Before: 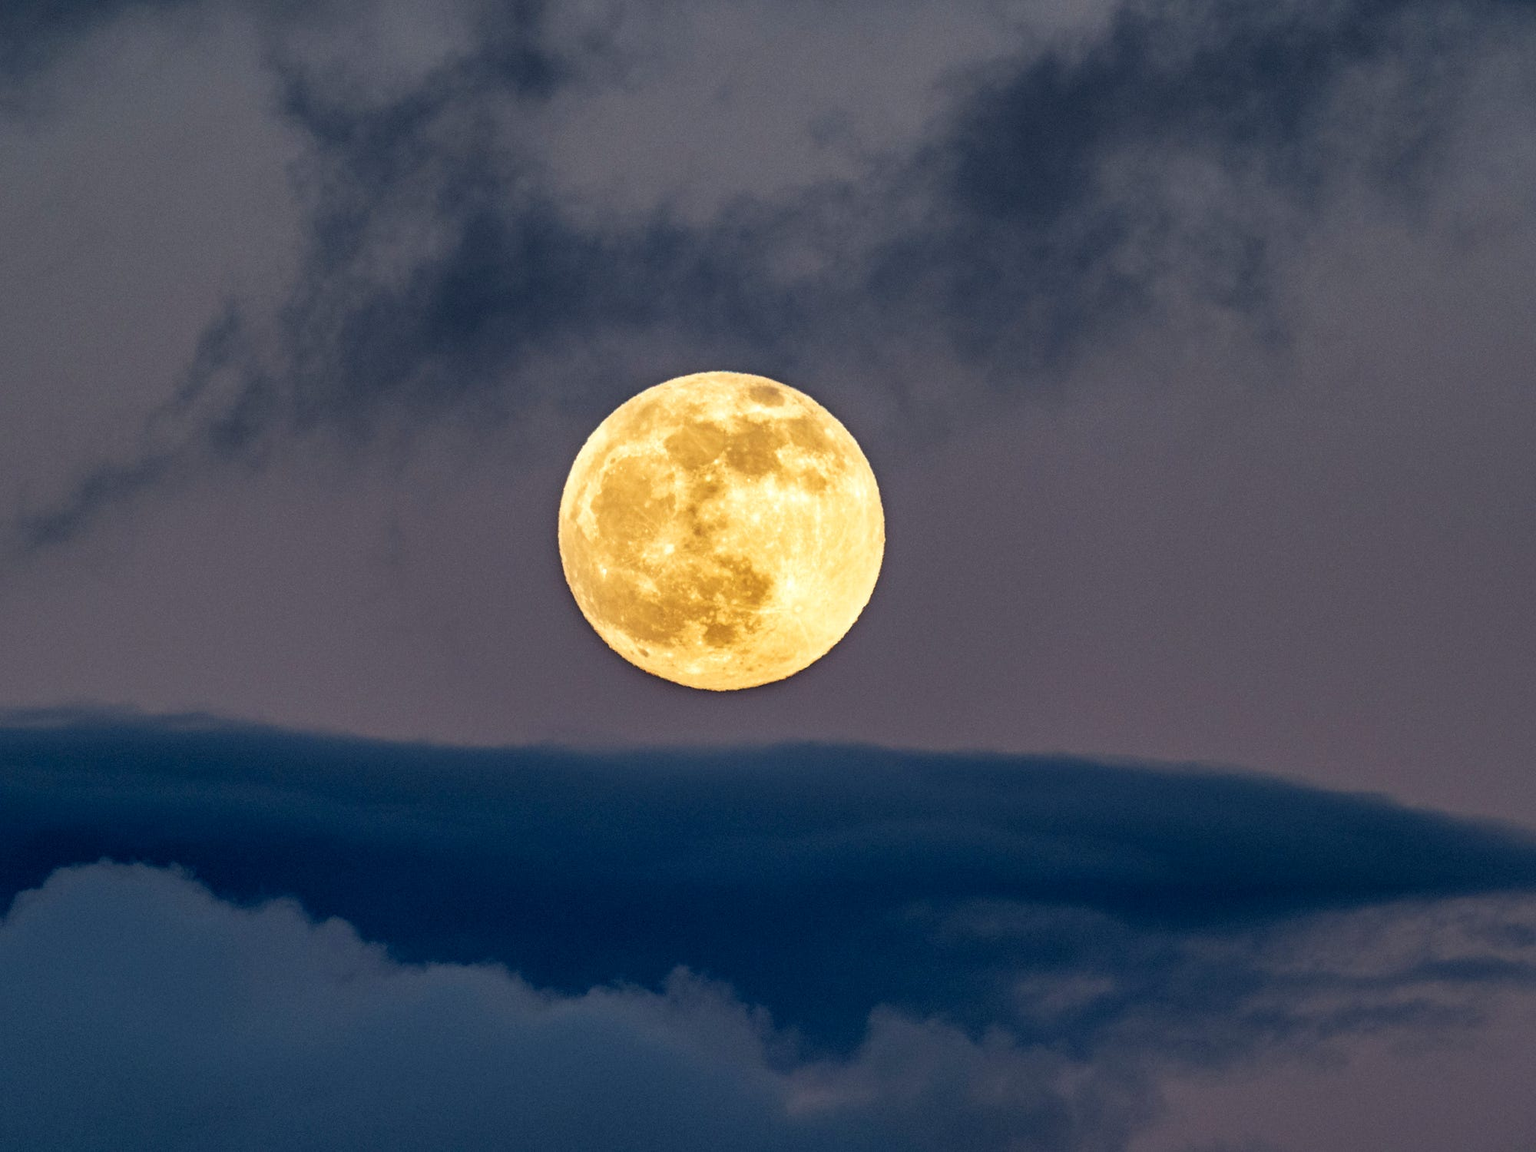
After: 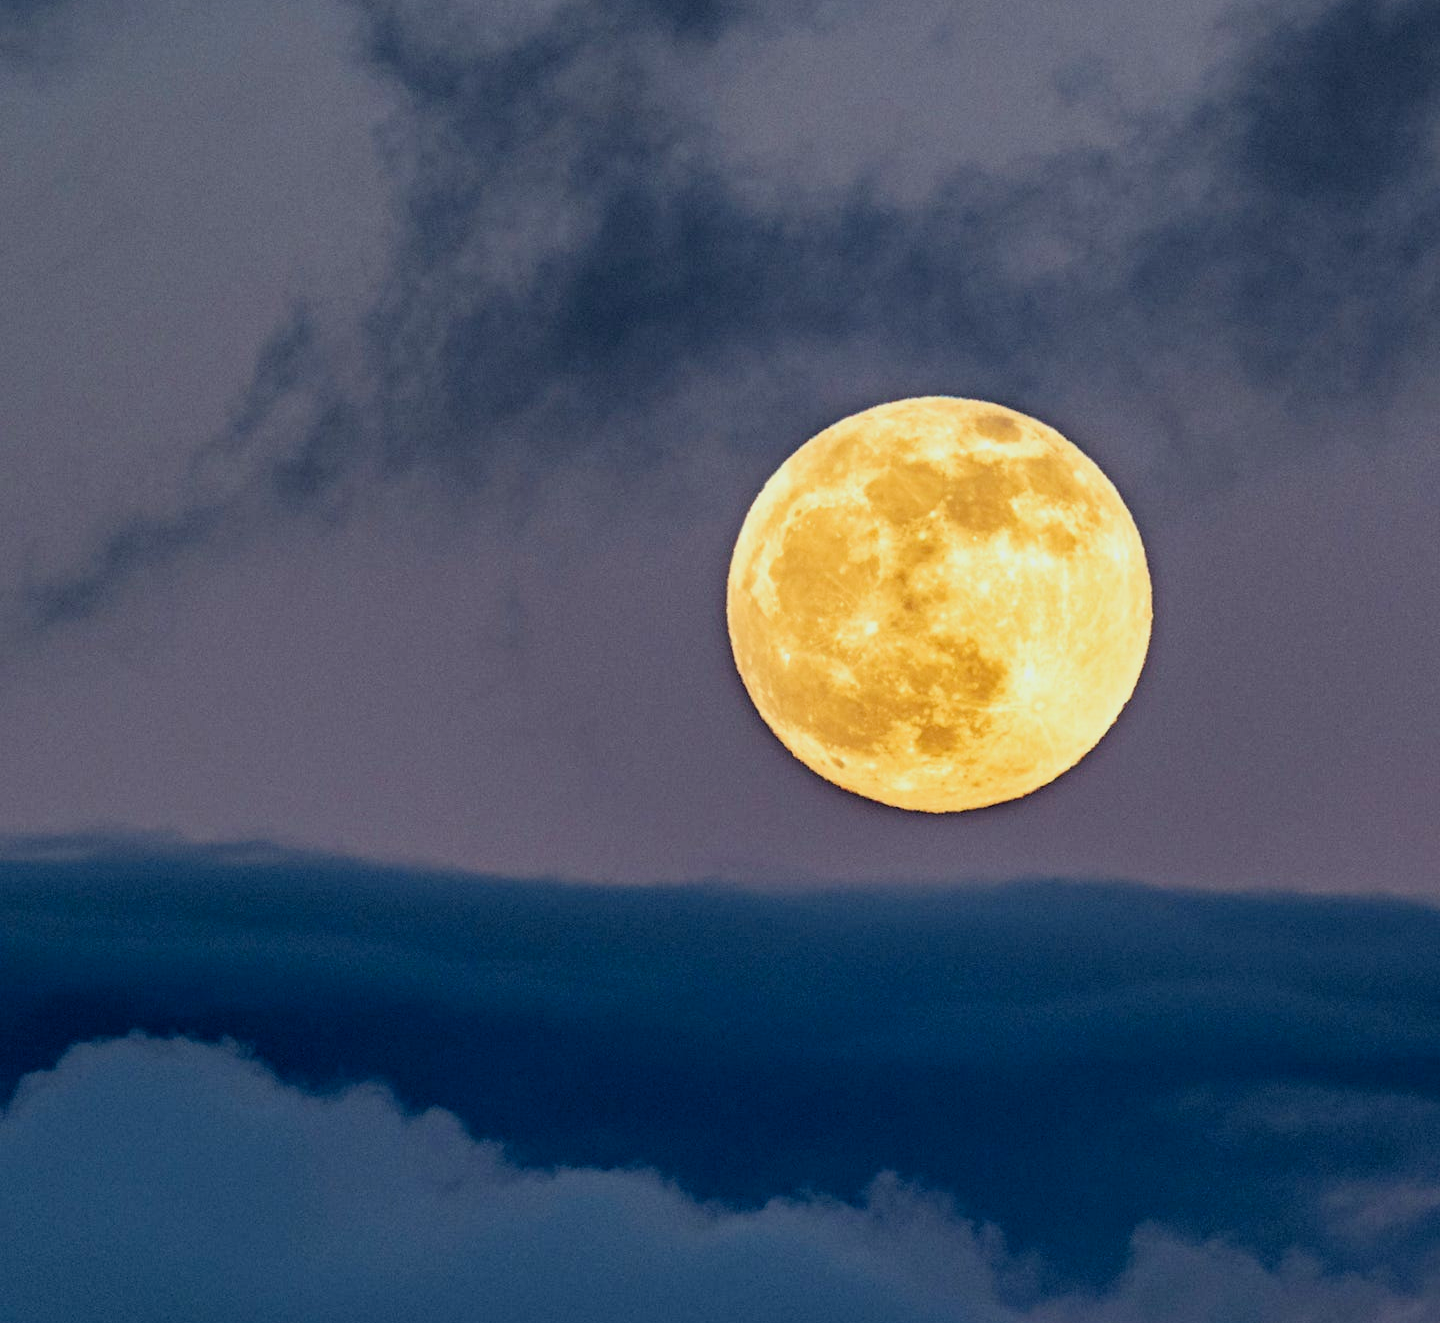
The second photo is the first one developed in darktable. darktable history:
filmic rgb: black relative exposure -7.82 EV, white relative exposure 4.29 EV, hardness 3.86, color science v6 (2022)
white balance: red 0.978, blue 0.999
exposure: exposure 0.496 EV, compensate highlight preservation false
crop: top 5.803%, right 27.864%, bottom 5.804%
haze removal: compatibility mode true, adaptive false
